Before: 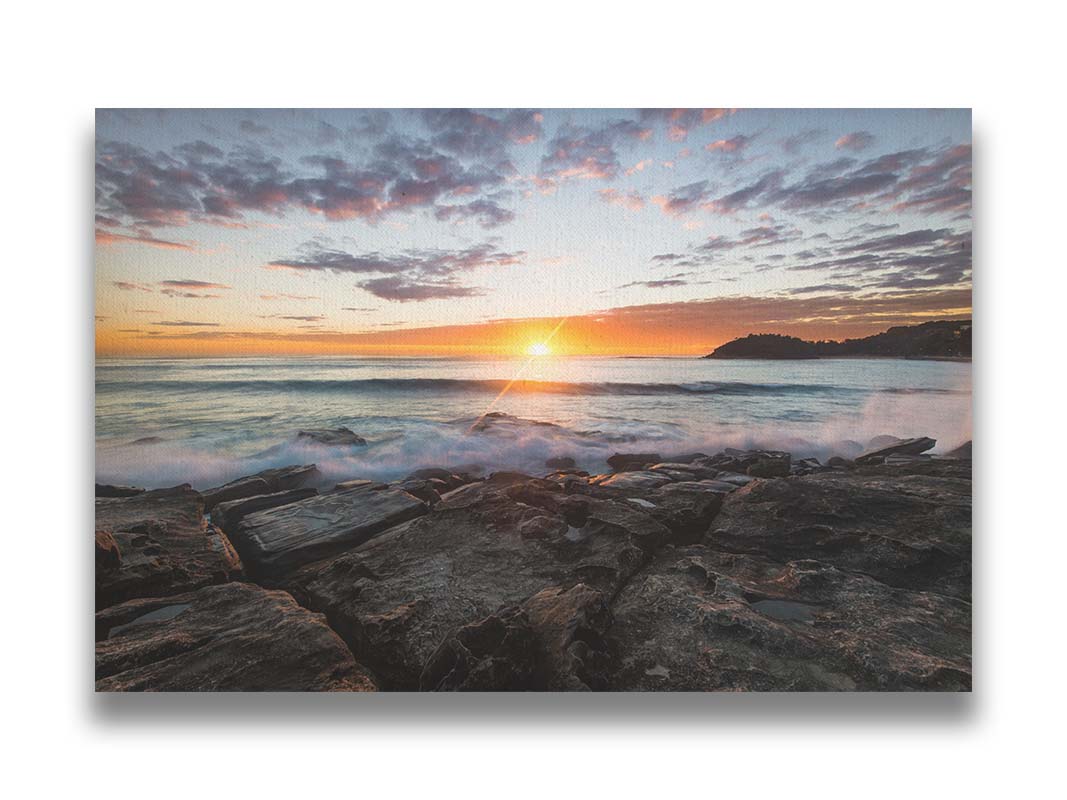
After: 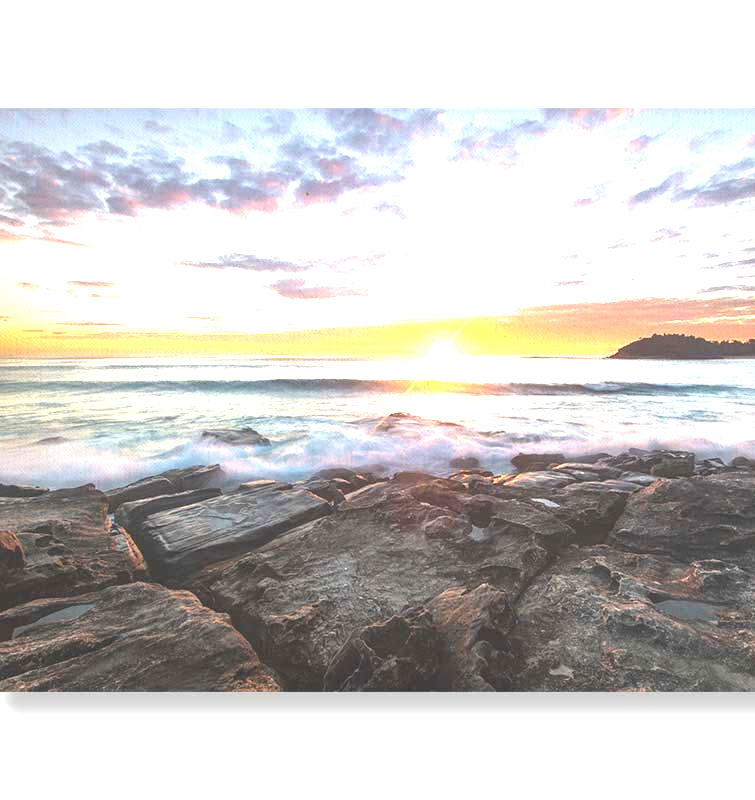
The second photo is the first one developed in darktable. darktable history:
exposure: black level correction 0.001, exposure 1.646 EV, compensate exposure bias true, compensate highlight preservation false
crop and rotate: left 9.061%, right 20.142%
